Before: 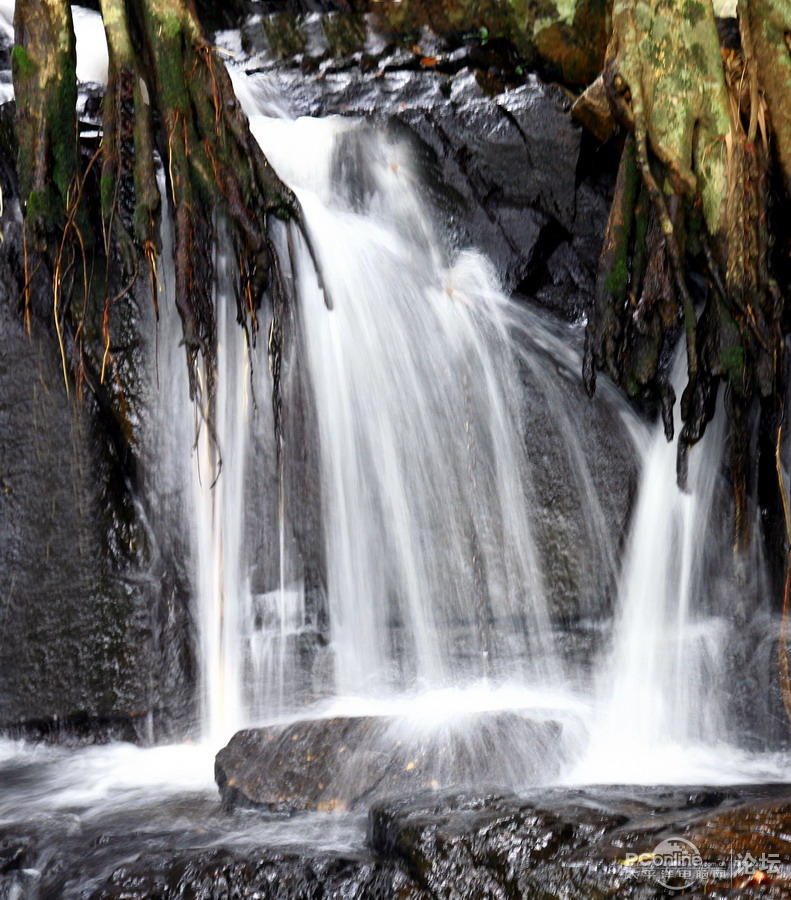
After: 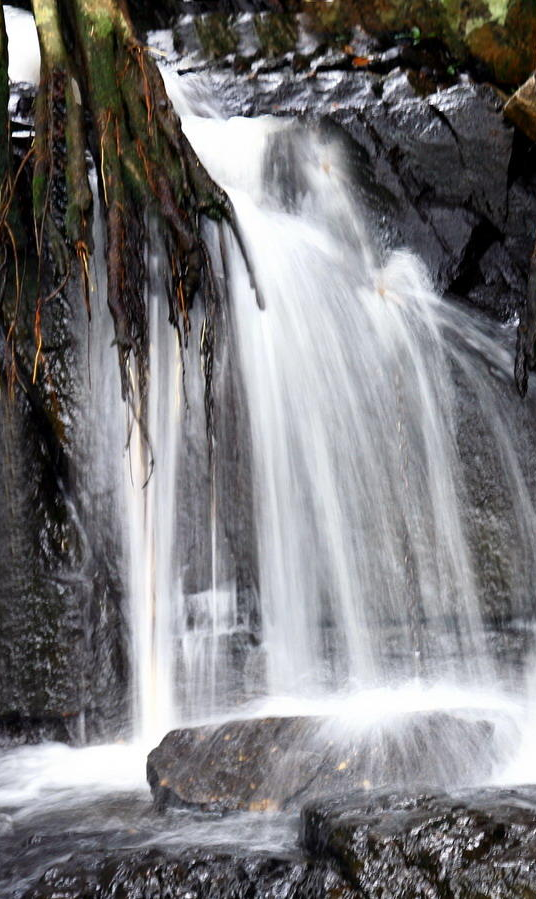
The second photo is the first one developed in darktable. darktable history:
crop and rotate: left 8.639%, right 23.527%
